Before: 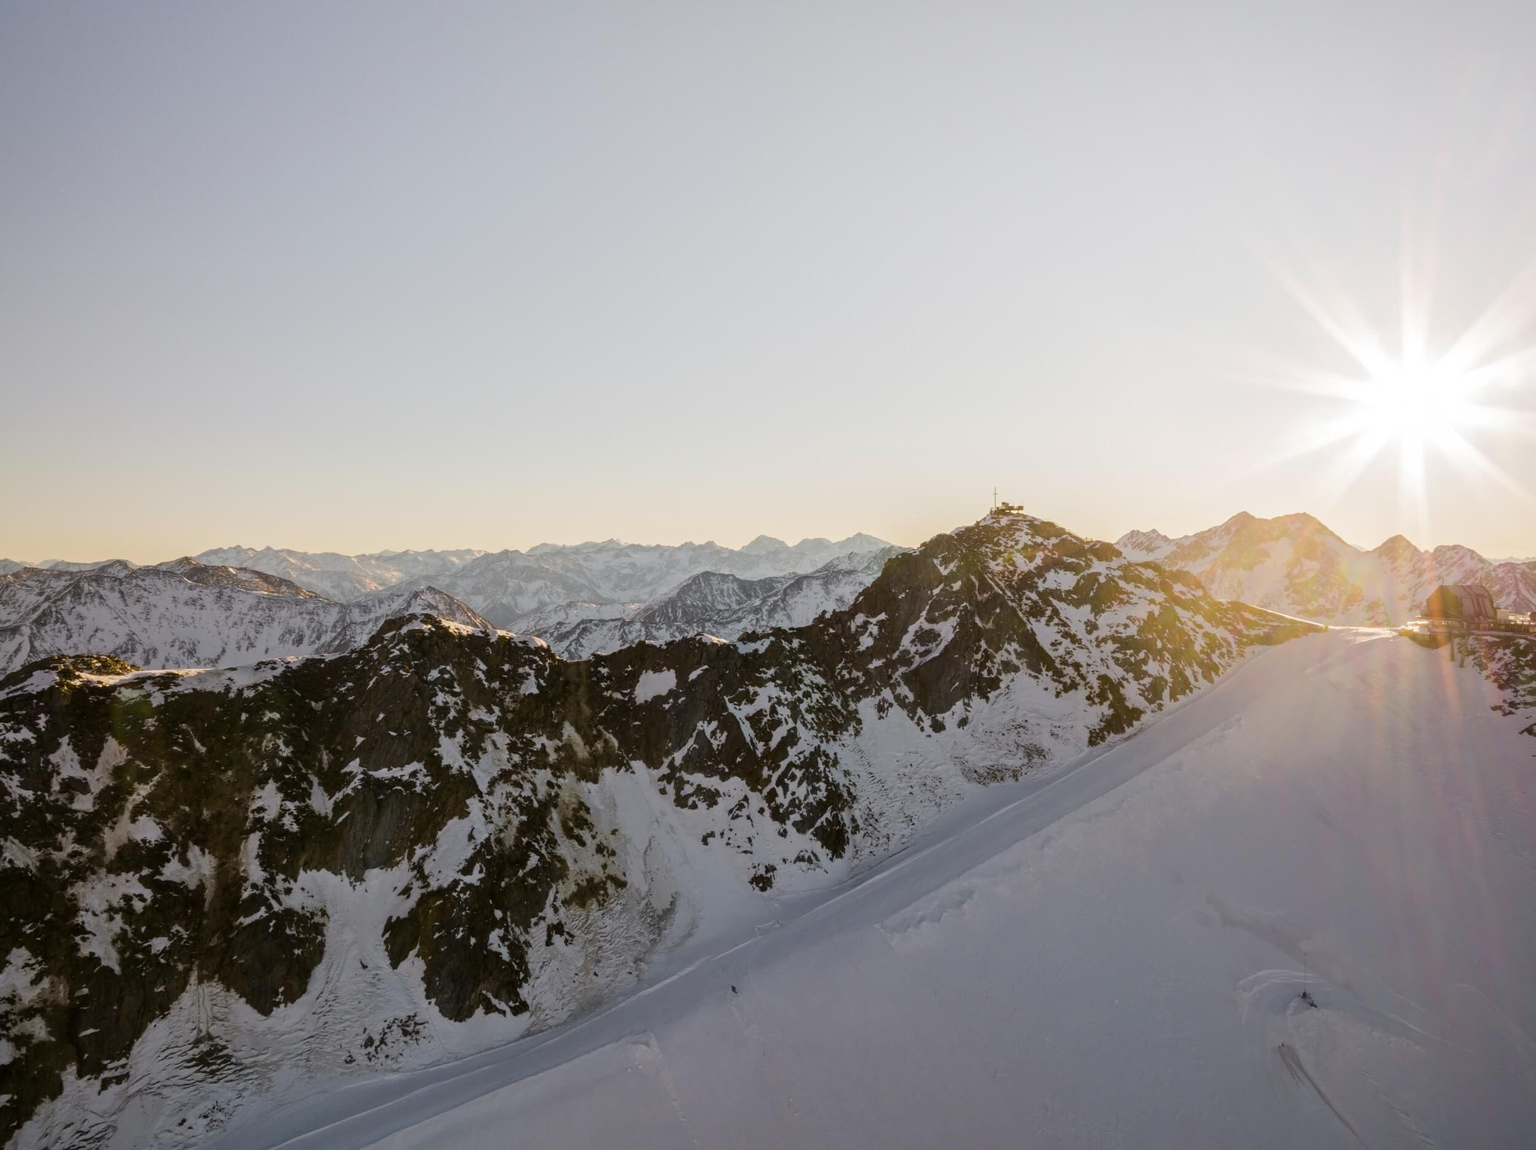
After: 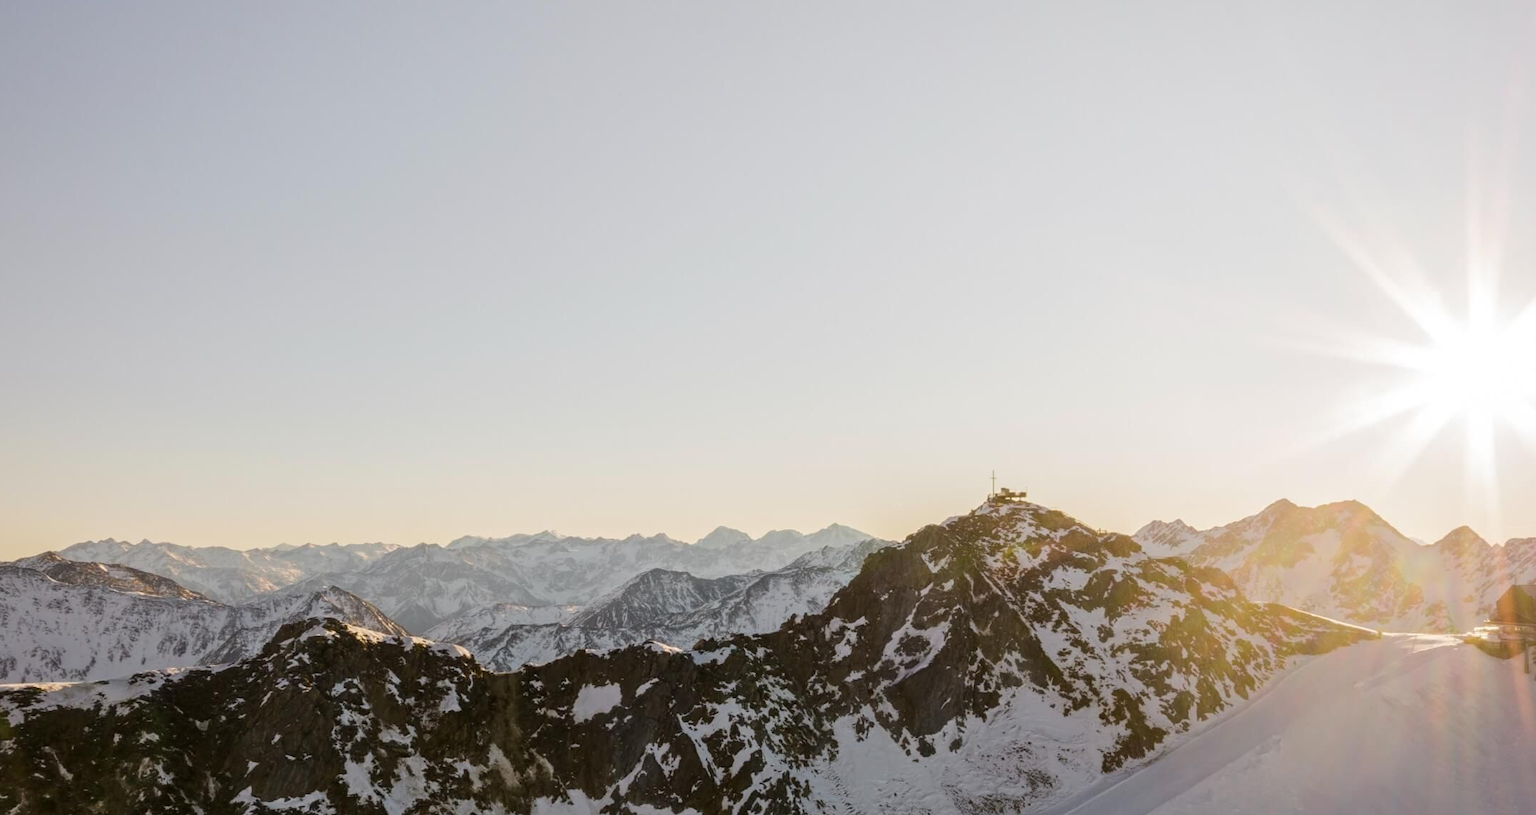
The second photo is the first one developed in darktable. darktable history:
crop and rotate: left 9.365%, top 7.344%, right 4.904%, bottom 31.836%
levels: mode automatic, levels [0, 0.476, 0.951]
